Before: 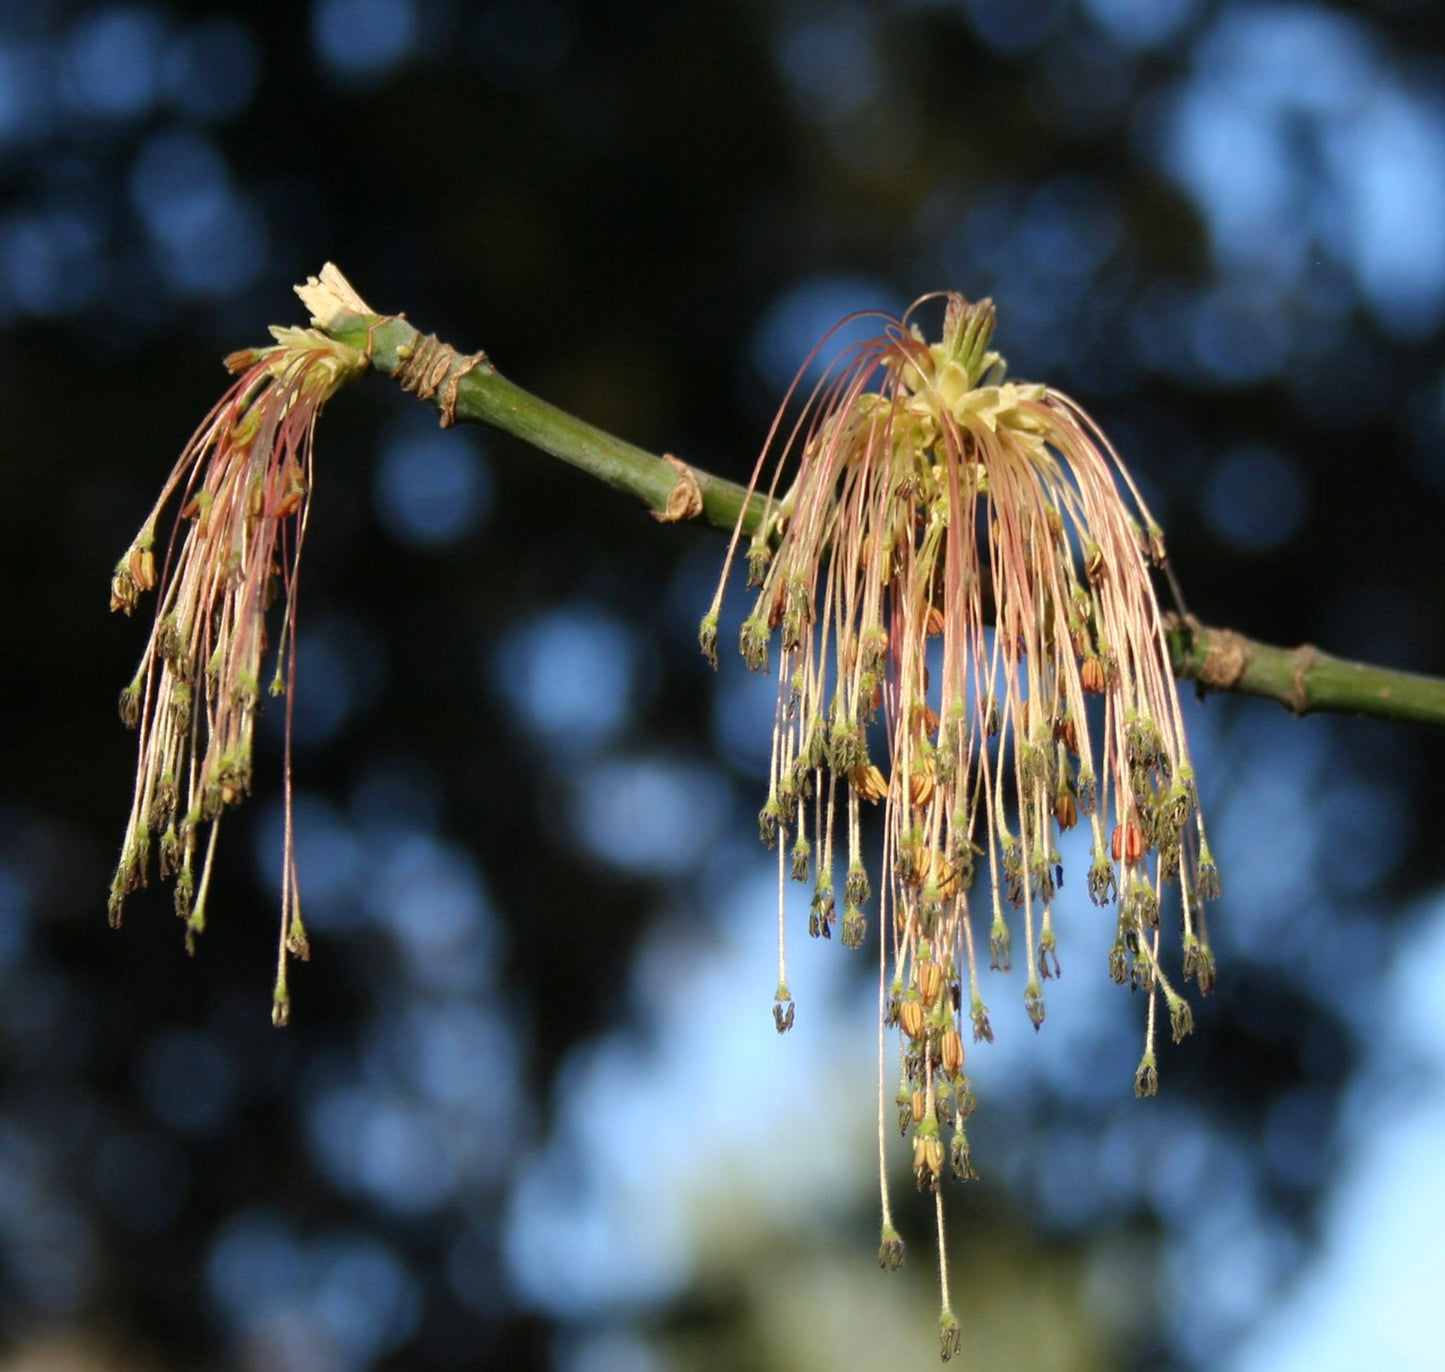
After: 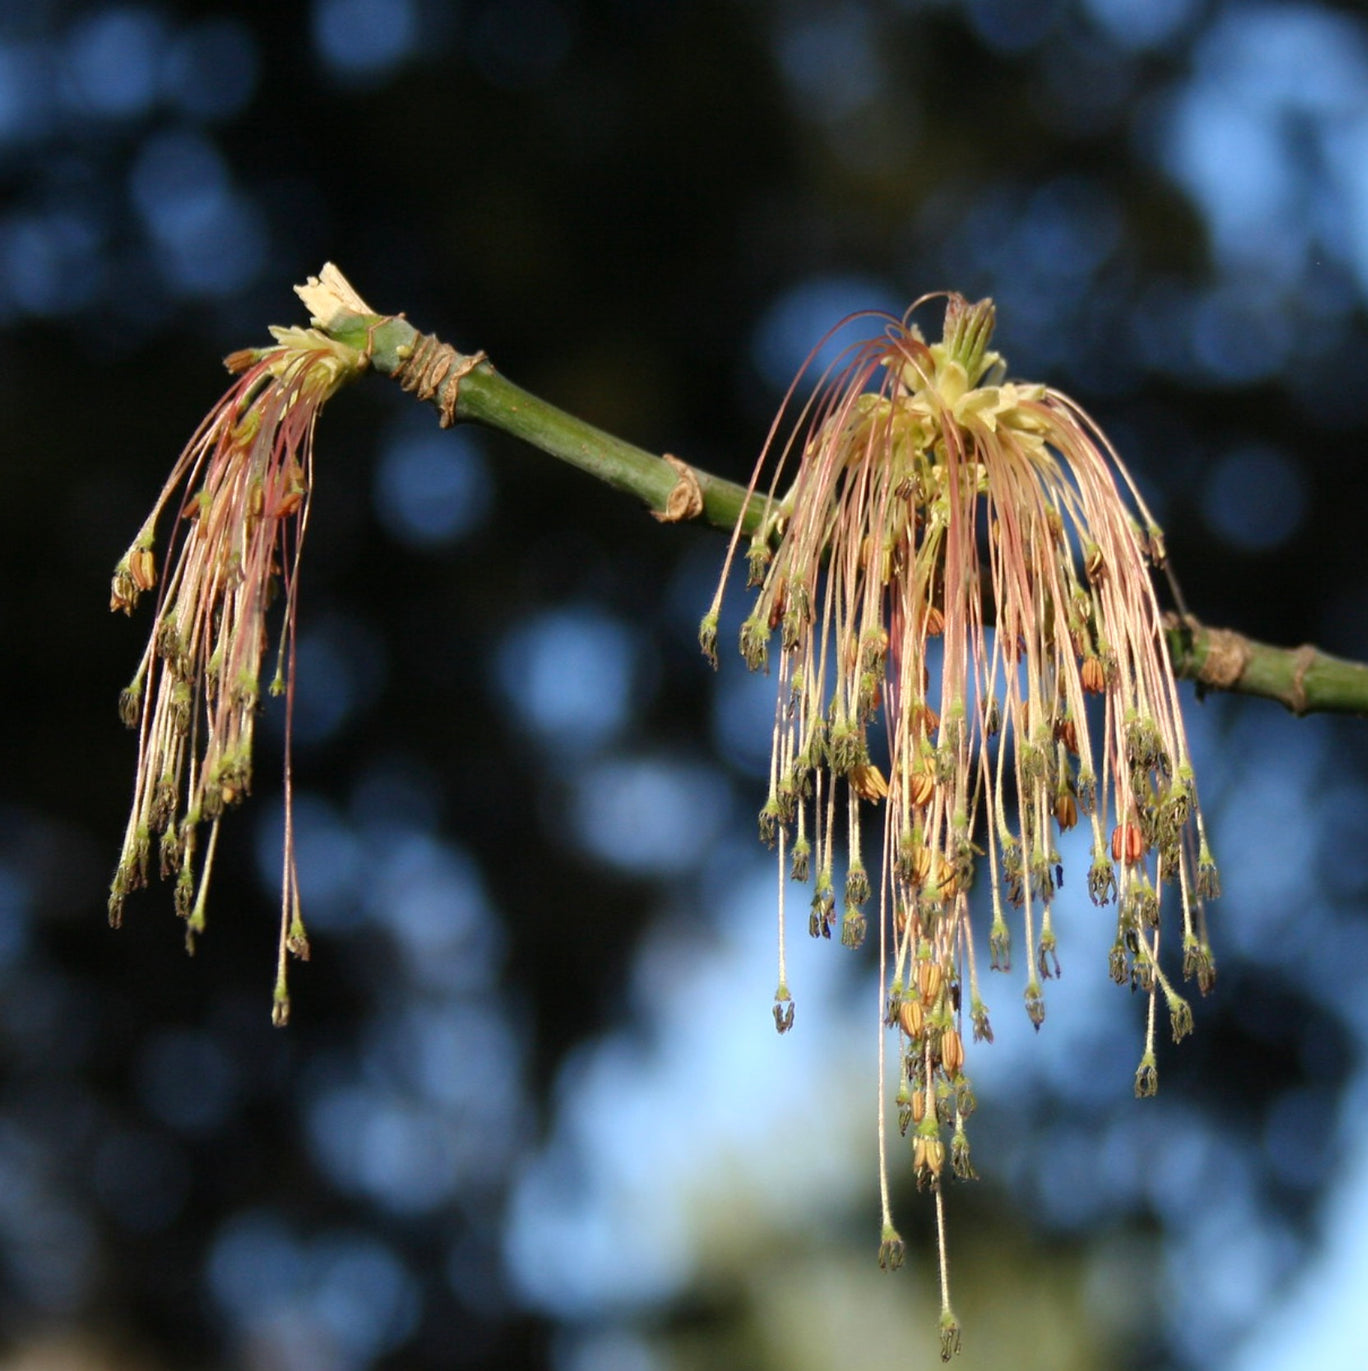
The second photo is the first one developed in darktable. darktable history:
color correction: highlights a* -0.271, highlights b* -0.102
crop and rotate: left 0%, right 5.316%
